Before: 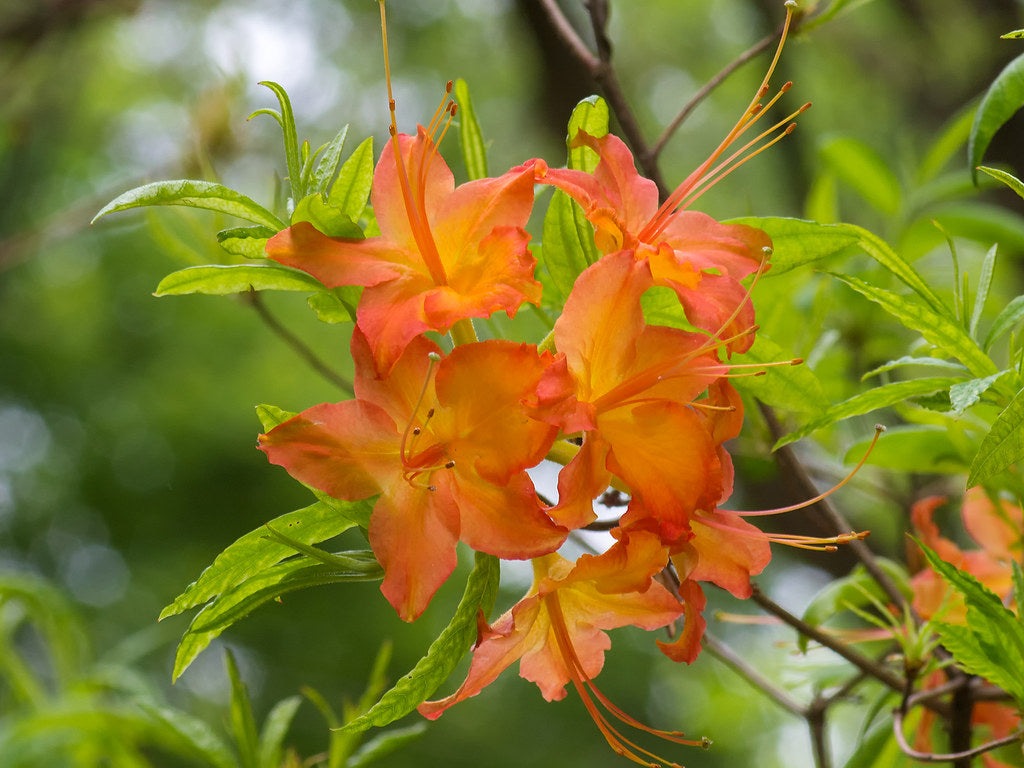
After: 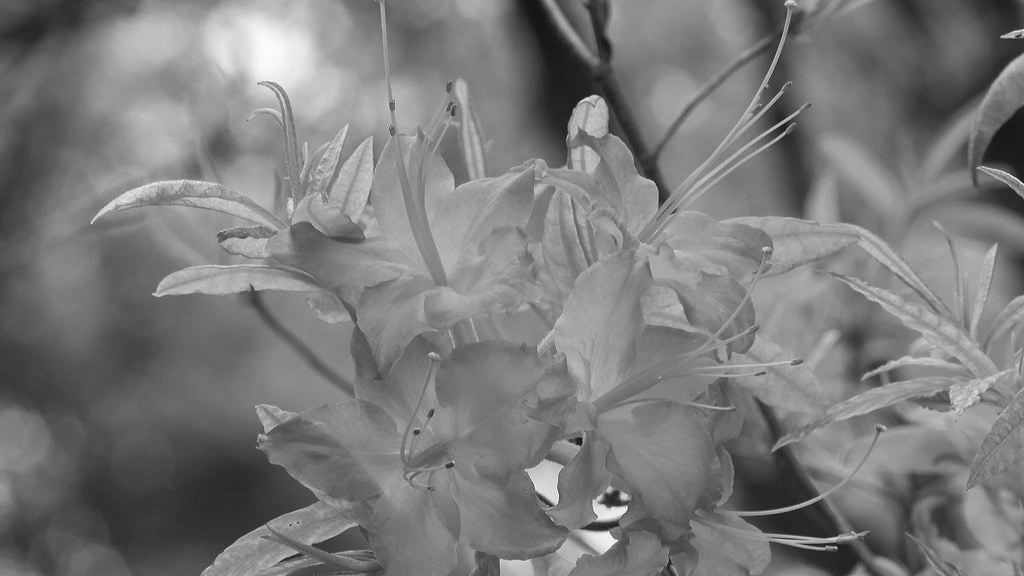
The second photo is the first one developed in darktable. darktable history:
crop: bottom 24.988%
color correction: highlights a* -0.482, highlights b* 40, shadows a* 9.8, shadows b* -0.161
monochrome: on, module defaults
